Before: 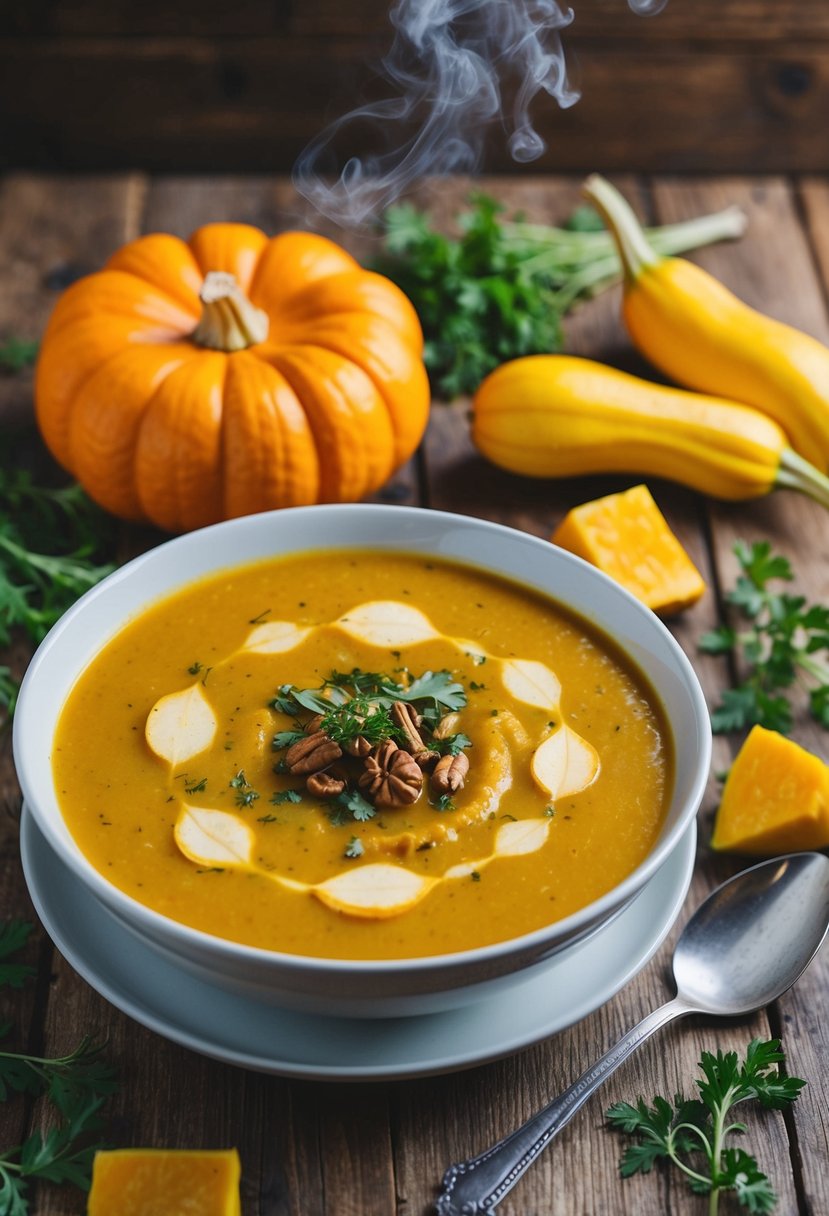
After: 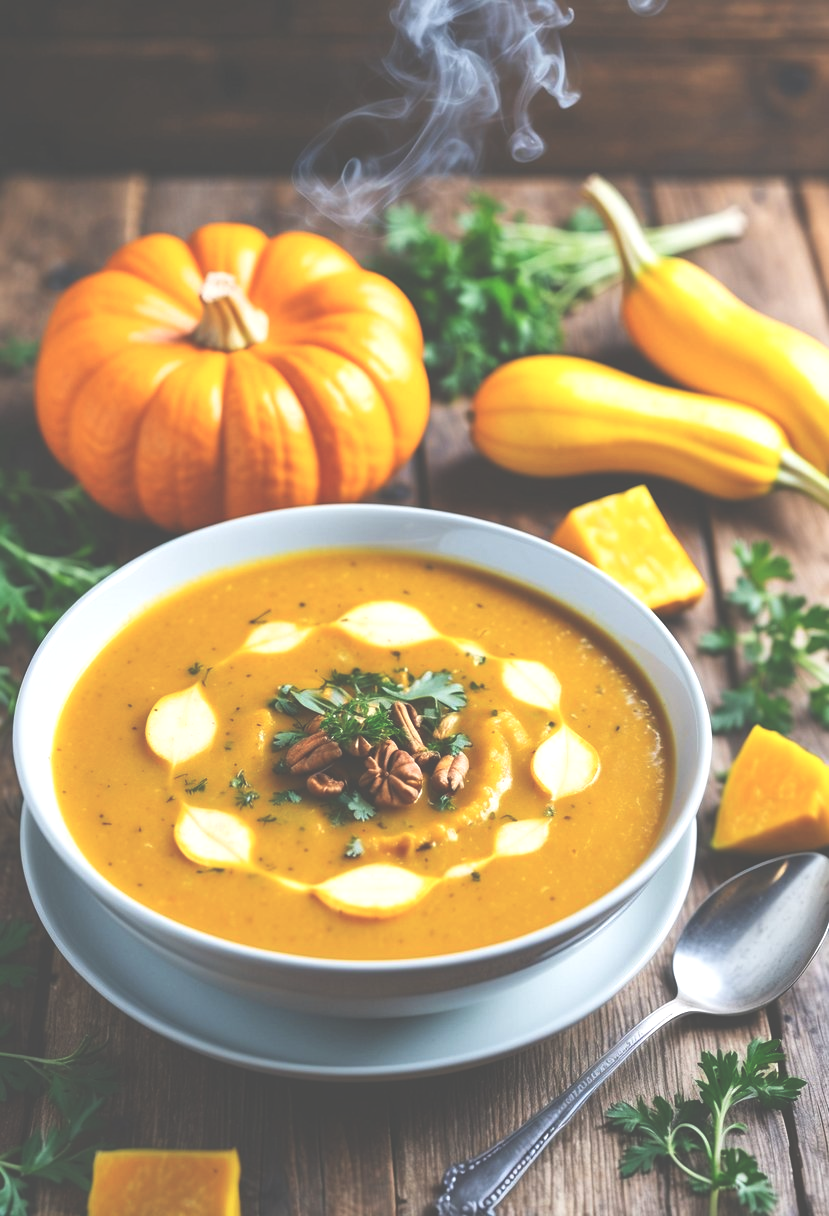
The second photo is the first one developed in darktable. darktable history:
levels: levels [0, 0.476, 0.951]
base curve: curves: ch0 [(0, 0) (0.688, 0.865) (1, 1)], preserve colors none
exposure: black level correction -0.041, exposure 0.064 EV, compensate highlight preservation false
